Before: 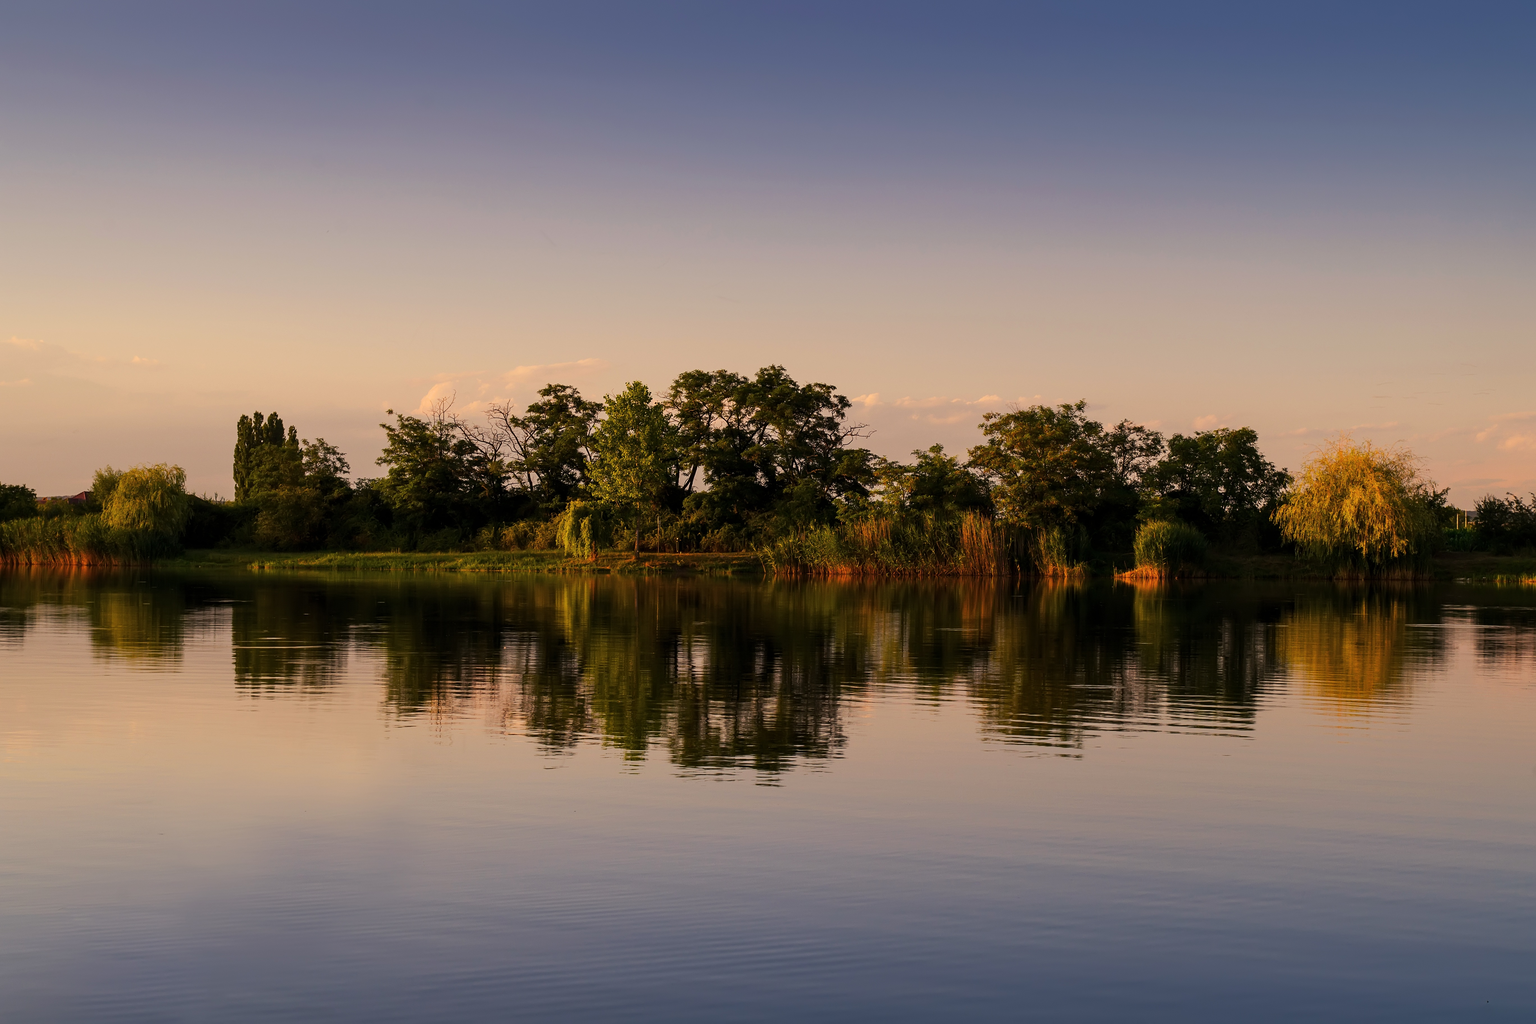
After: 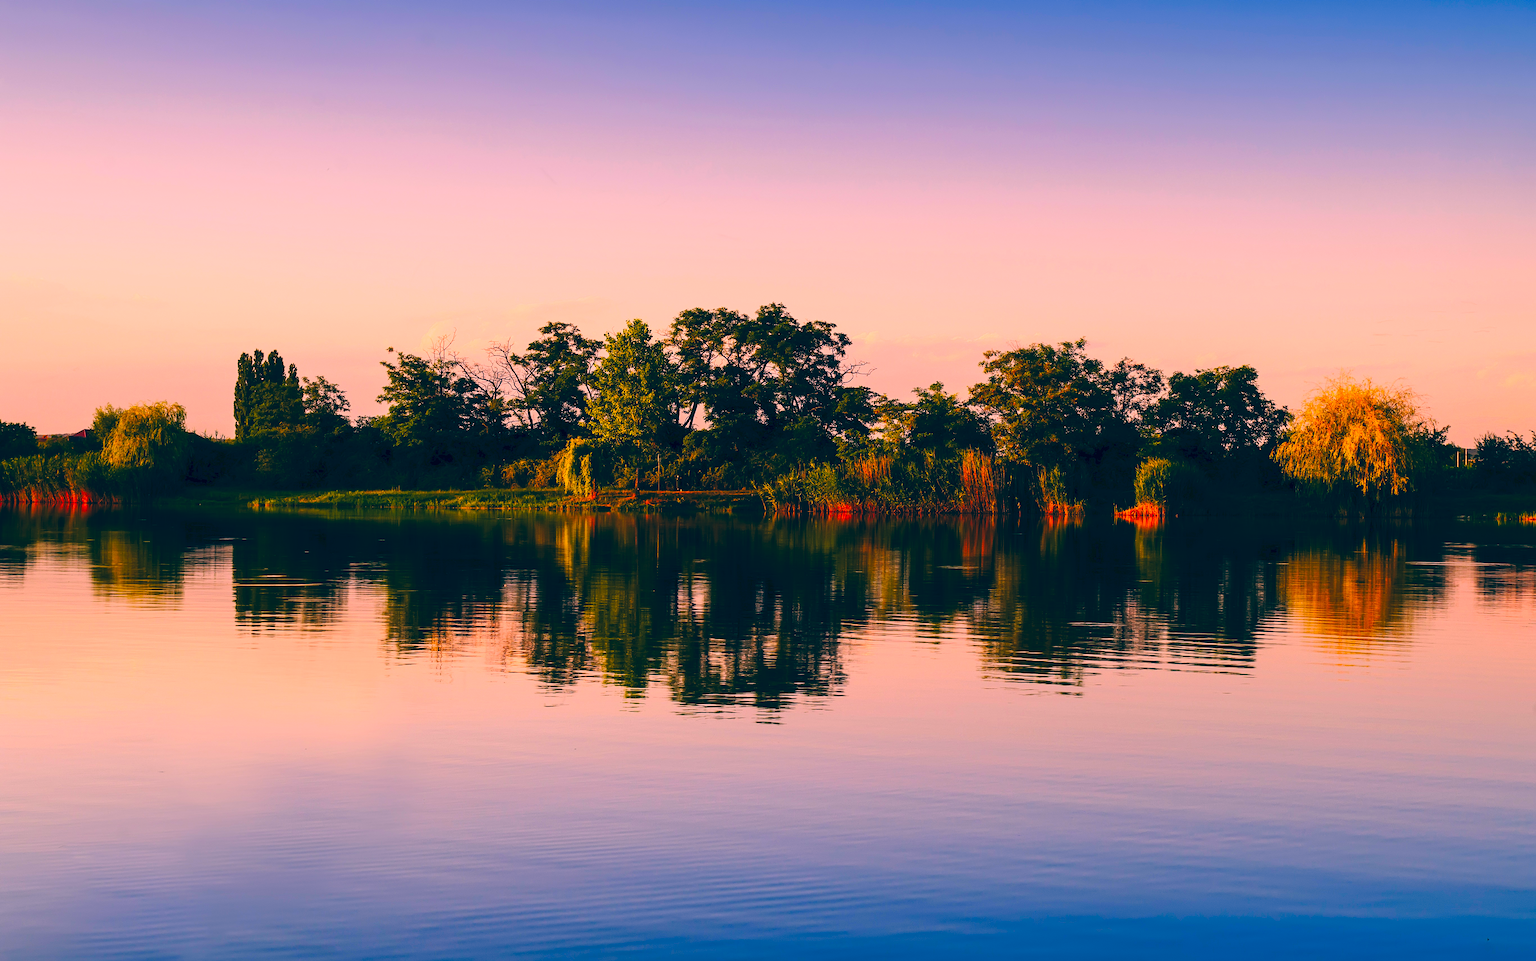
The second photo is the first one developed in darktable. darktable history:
local contrast: highlights 106%, shadows 102%, detail 119%, midtone range 0.2
crop and rotate: top 6.12%
tone curve: curves: ch0 [(0, 0) (0.003, 0.046) (0.011, 0.052) (0.025, 0.059) (0.044, 0.069) (0.069, 0.084) (0.1, 0.107) (0.136, 0.133) (0.177, 0.171) (0.224, 0.216) (0.277, 0.293) (0.335, 0.371) (0.399, 0.481) (0.468, 0.577) (0.543, 0.662) (0.623, 0.749) (0.709, 0.831) (0.801, 0.891) (0.898, 0.942) (1, 1)], preserve colors none
color correction: highlights a* 16.98, highlights b* 0.301, shadows a* -15.12, shadows b* -14.09, saturation 1.47
